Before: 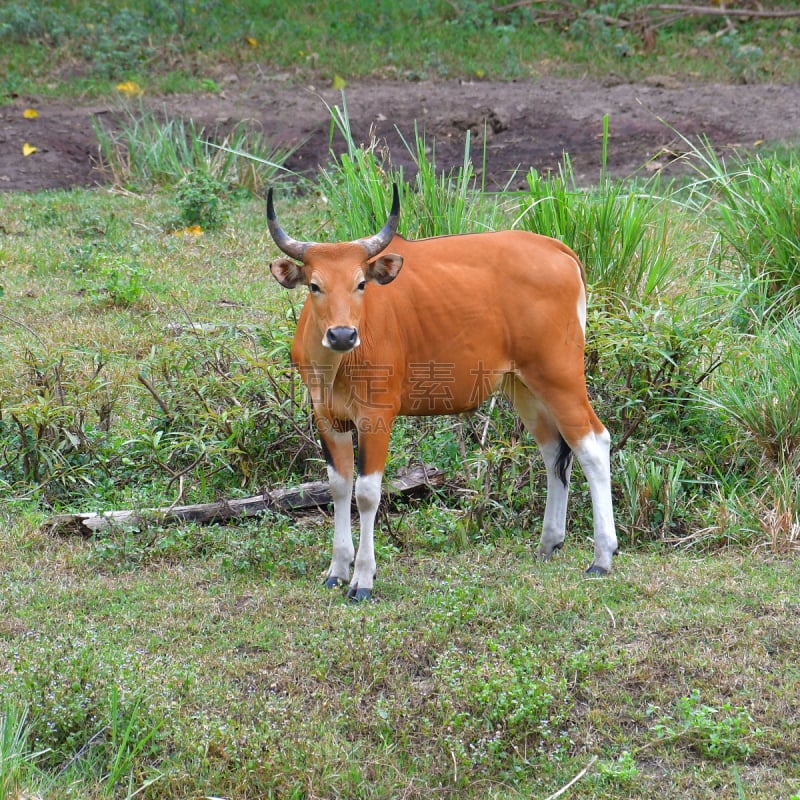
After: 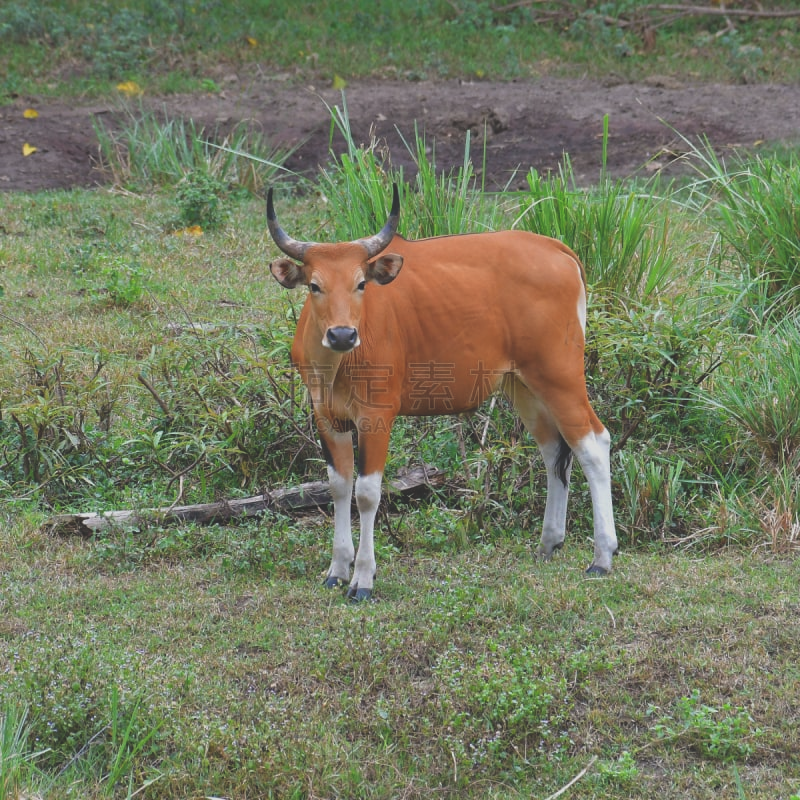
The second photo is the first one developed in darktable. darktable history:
exposure: black level correction -0.035, exposure -0.496 EV, compensate exposure bias true, compensate highlight preservation false
